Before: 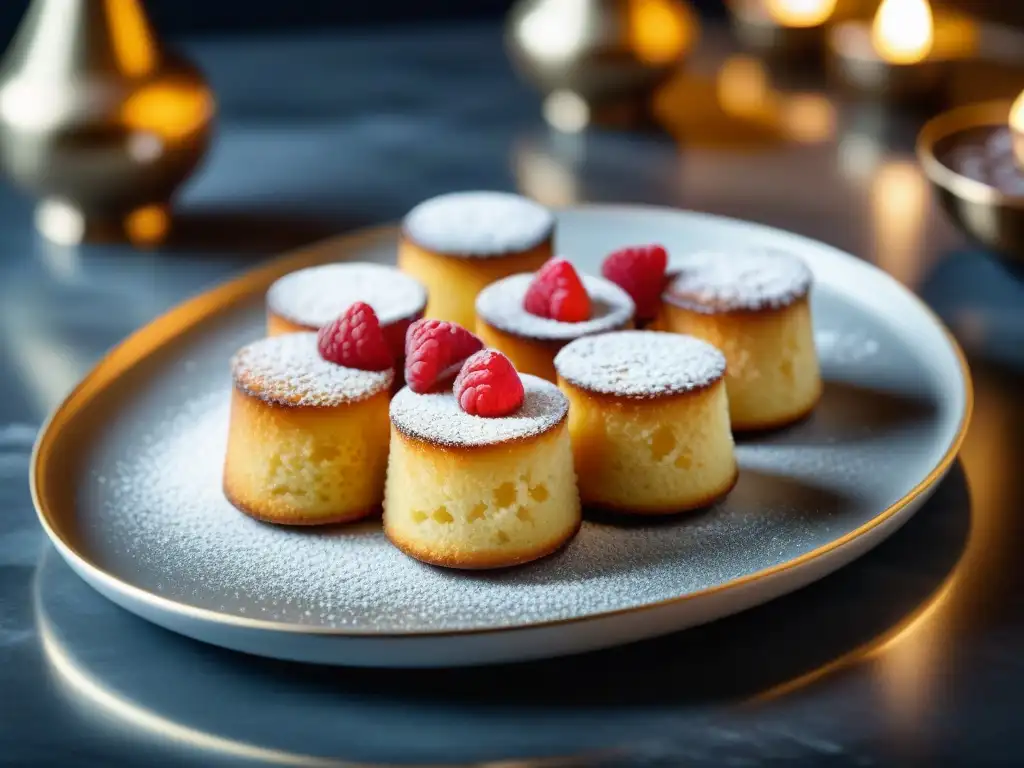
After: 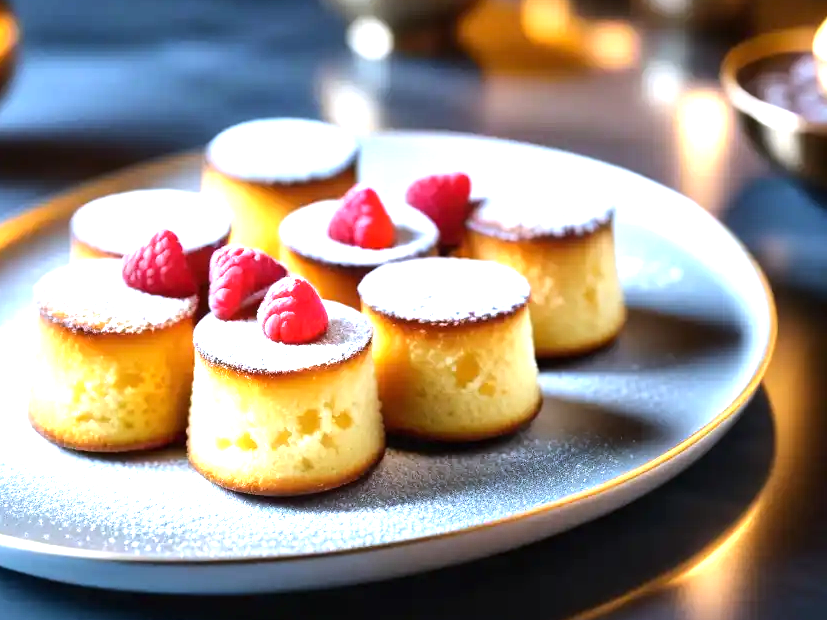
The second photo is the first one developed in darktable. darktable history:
white balance: red 0.967, blue 1.119, emerald 0.756
crop: left 19.159%, top 9.58%, bottom 9.58%
exposure: black level correction 0, exposure 1 EV, compensate exposure bias true, compensate highlight preservation false
tone equalizer: -8 EV -0.417 EV, -7 EV -0.389 EV, -6 EV -0.333 EV, -5 EV -0.222 EV, -3 EV 0.222 EV, -2 EV 0.333 EV, -1 EV 0.389 EV, +0 EV 0.417 EV, edges refinement/feathering 500, mask exposure compensation -1.57 EV, preserve details no
